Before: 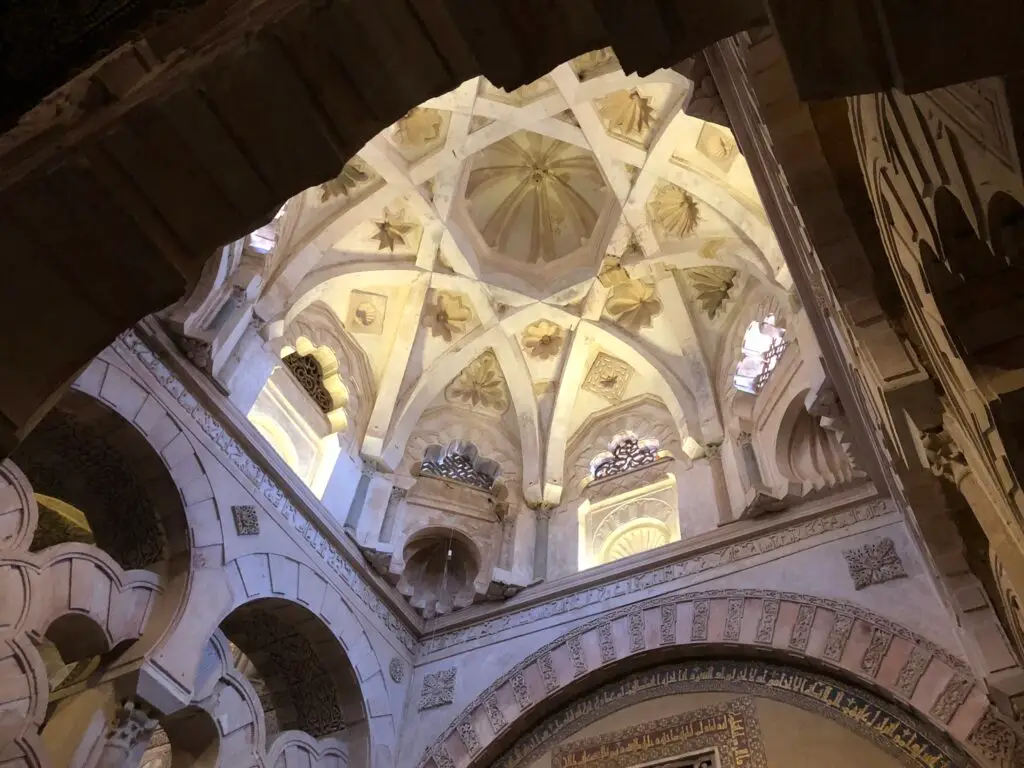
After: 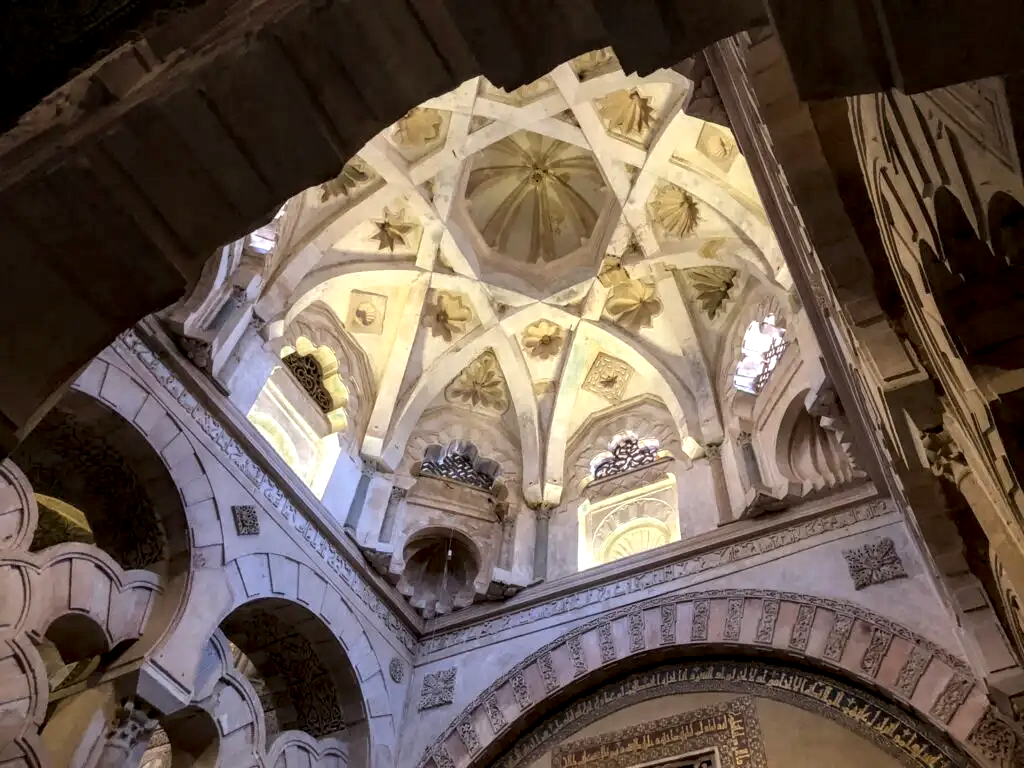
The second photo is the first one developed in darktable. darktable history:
levels: mode automatic
color zones: curves: ch0 [(0.25, 0.5) (0.347, 0.092) (0.75, 0.5)]; ch1 [(0.25, 0.5) (0.33, 0.51) (0.75, 0.5)]
local contrast: highlights 29%, detail 150%
